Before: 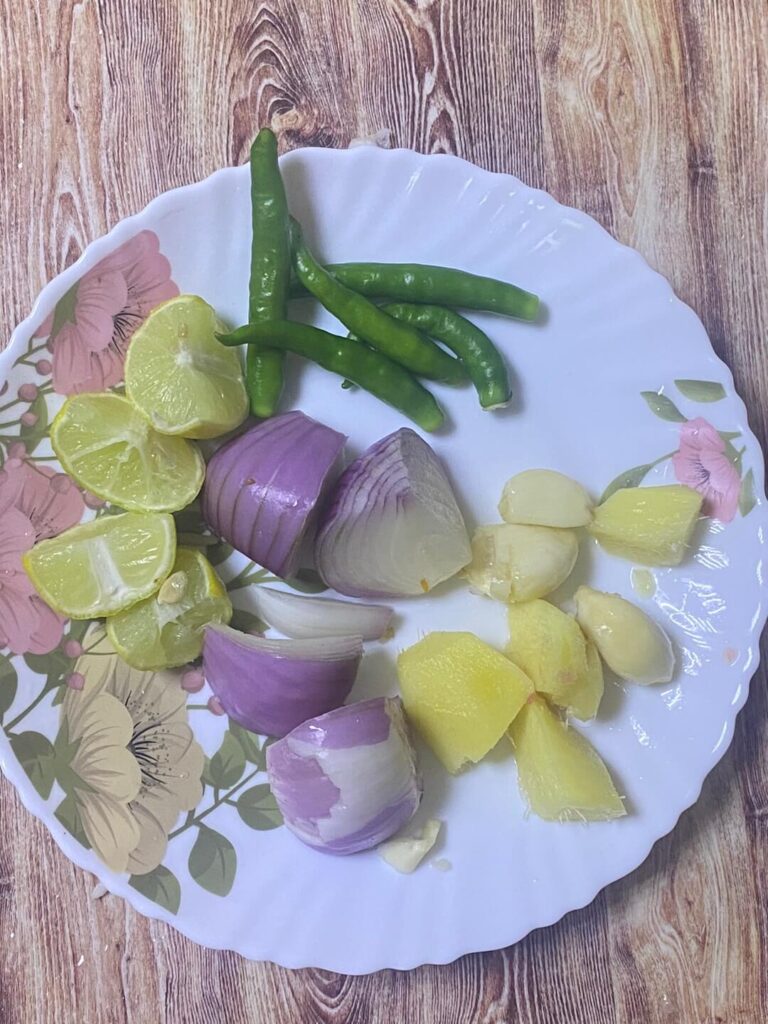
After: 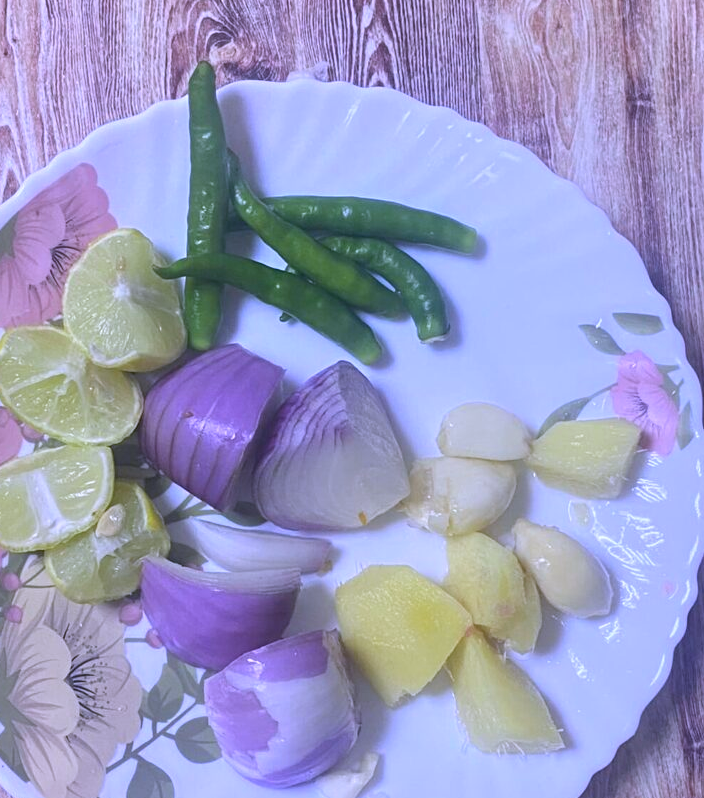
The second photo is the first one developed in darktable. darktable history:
color calibration: illuminant as shot in camera, x 0.37, y 0.382, temperature 4313.32 K
rotate and perspective: automatic cropping off
crop: left 8.155%, top 6.611%, bottom 15.385%
local contrast: mode bilateral grid, contrast 20, coarseness 50, detail 102%, midtone range 0.2
white balance: red 1.042, blue 1.17
